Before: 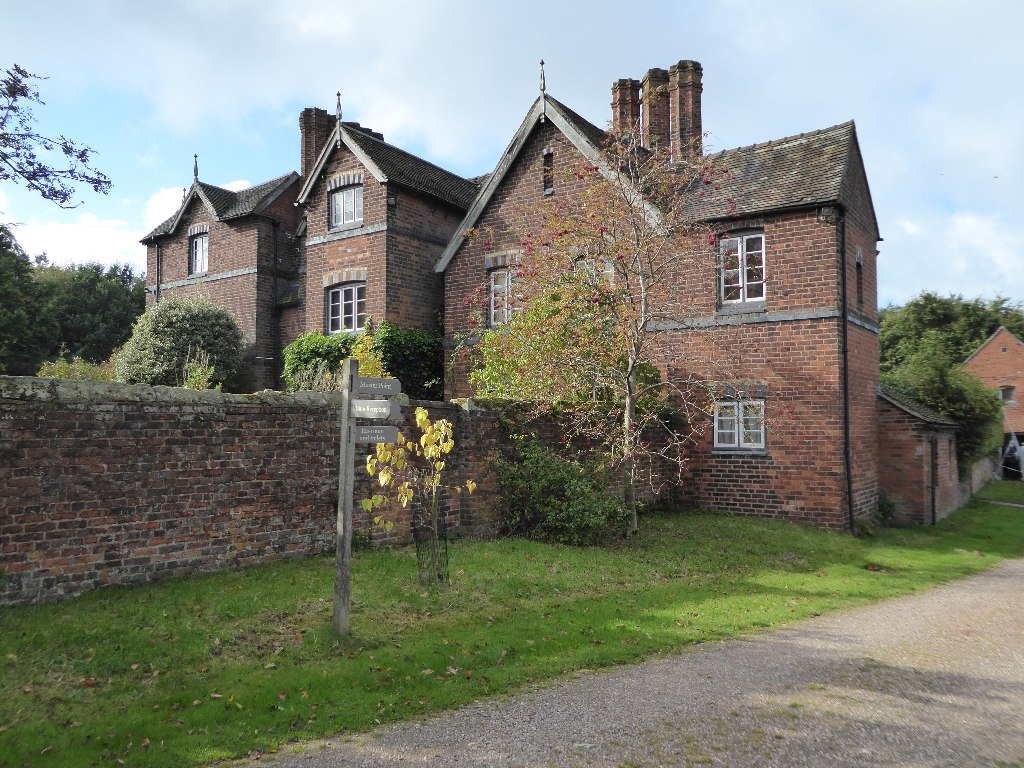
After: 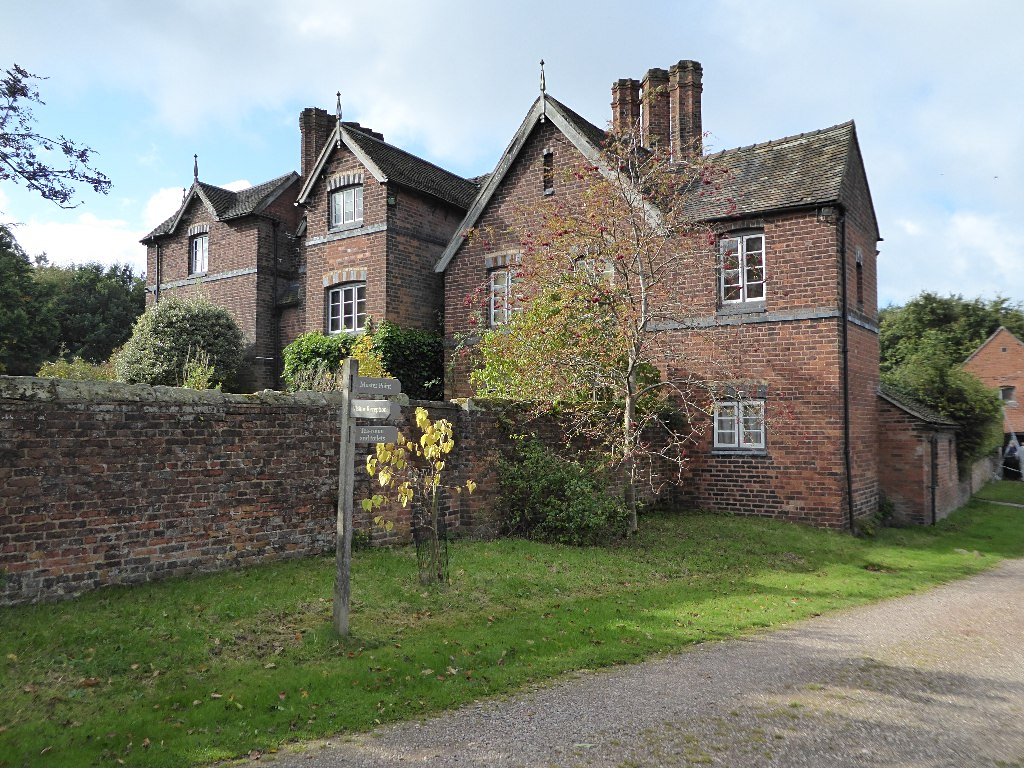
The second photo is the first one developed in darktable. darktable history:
white balance: emerald 1
sharpen: amount 0.2
